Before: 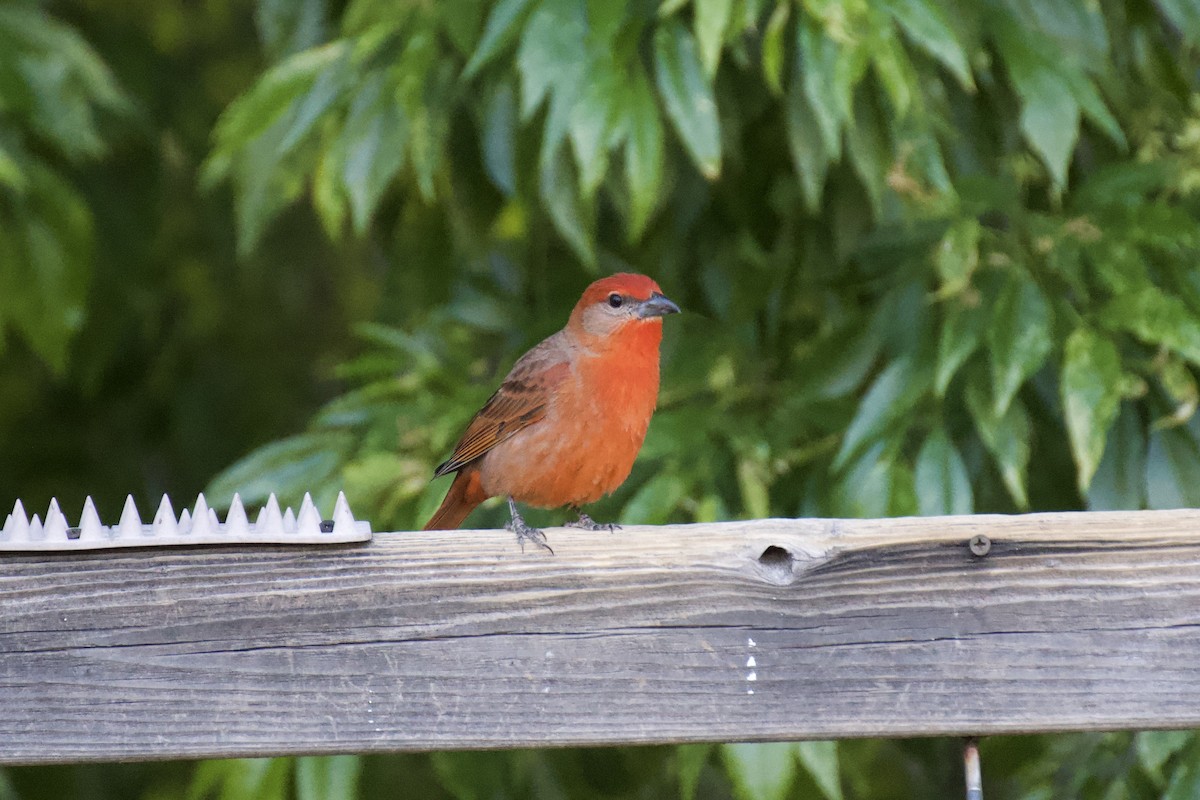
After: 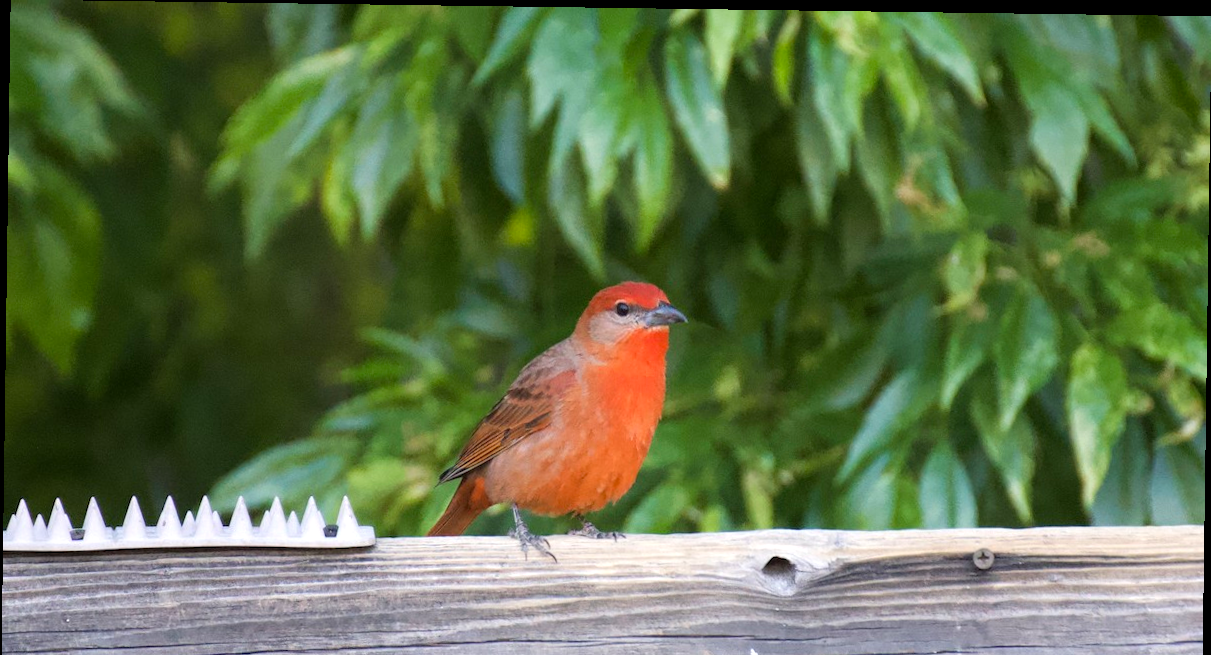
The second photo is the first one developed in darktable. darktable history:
crop: bottom 19.644%
rotate and perspective: rotation 0.8°, automatic cropping off
exposure: exposure 0.258 EV, compensate highlight preservation false
